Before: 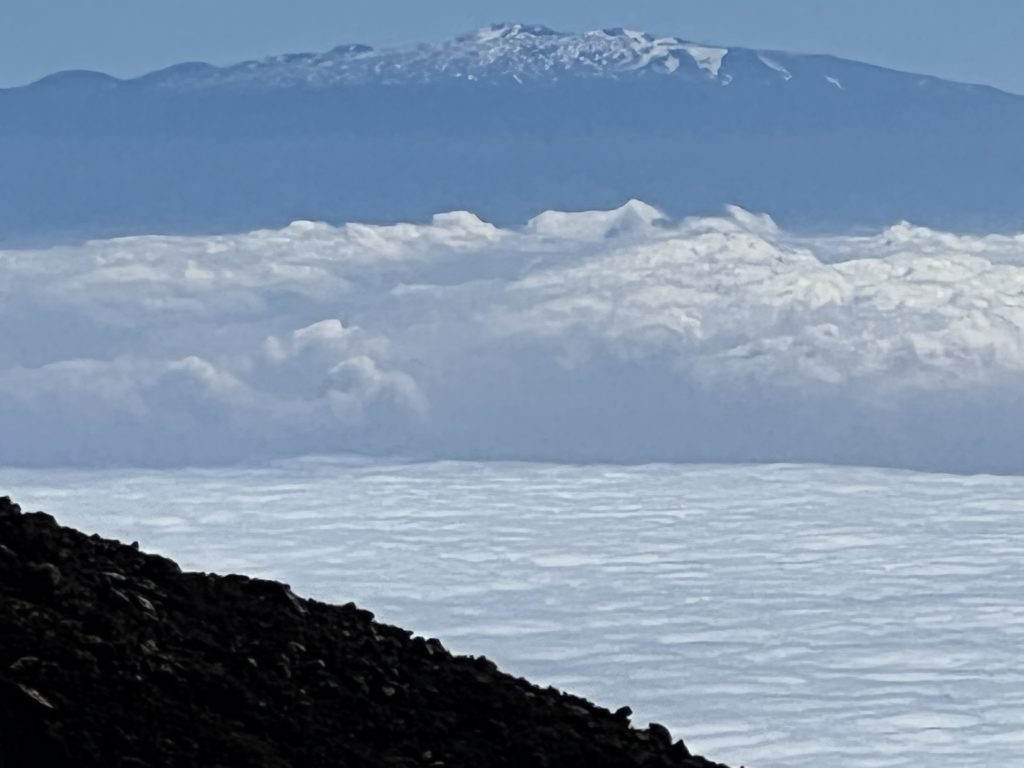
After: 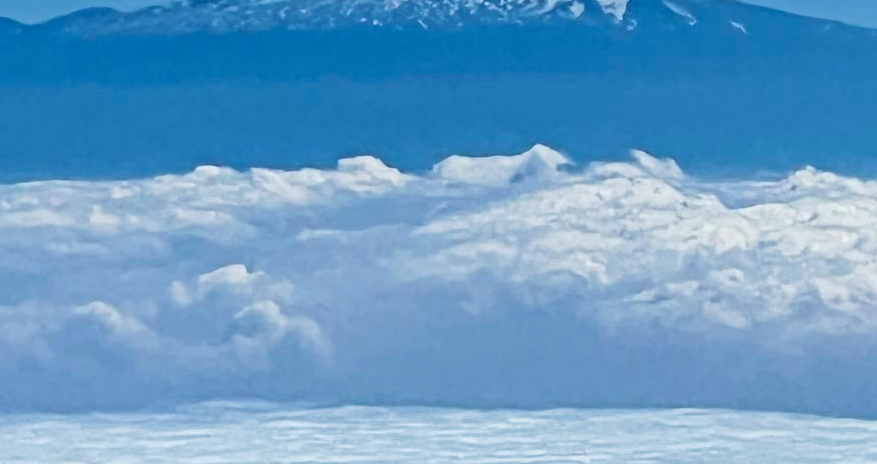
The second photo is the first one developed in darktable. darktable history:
velvia: on, module defaults
tone curve: curves: ch0 [(0, 0) (0.003, 0.147) (0.011, 0.147) (0.025, 0.147) (0.044, 0.147) (0.069, 0.147) (0.1, 0.15) (0.136, 0.158) (0.177, 0.174) (0.224, 0.198) (0.277, 0.241) (0.335, 0.292) (0.399, 0.361) (0.468, 0.452) (0.543, 0.568) (0.623, 0.679) (0.709, 0.793) (0.801, 0.886) (0.898, 0.966) (1, 1)], preserve colors none
crop and rotate: left 9.345%, top 7.22%, right 4.982%, bottom 32.331%
tone equalizer: on, module defaults
exposure: black level correction 0.006, exposure -0.226 EV, compensate highlight preservation false
